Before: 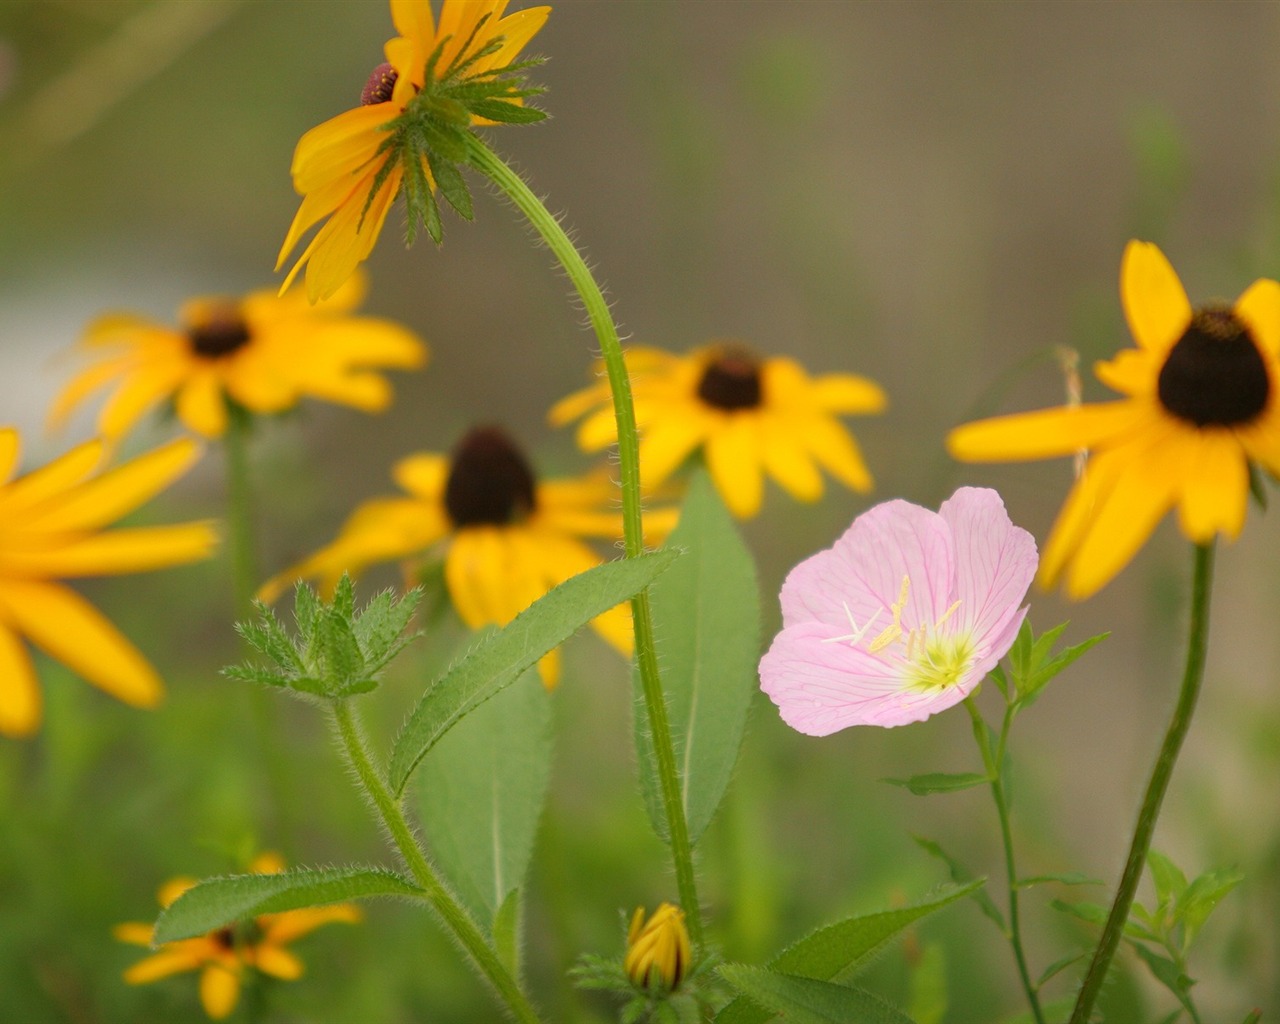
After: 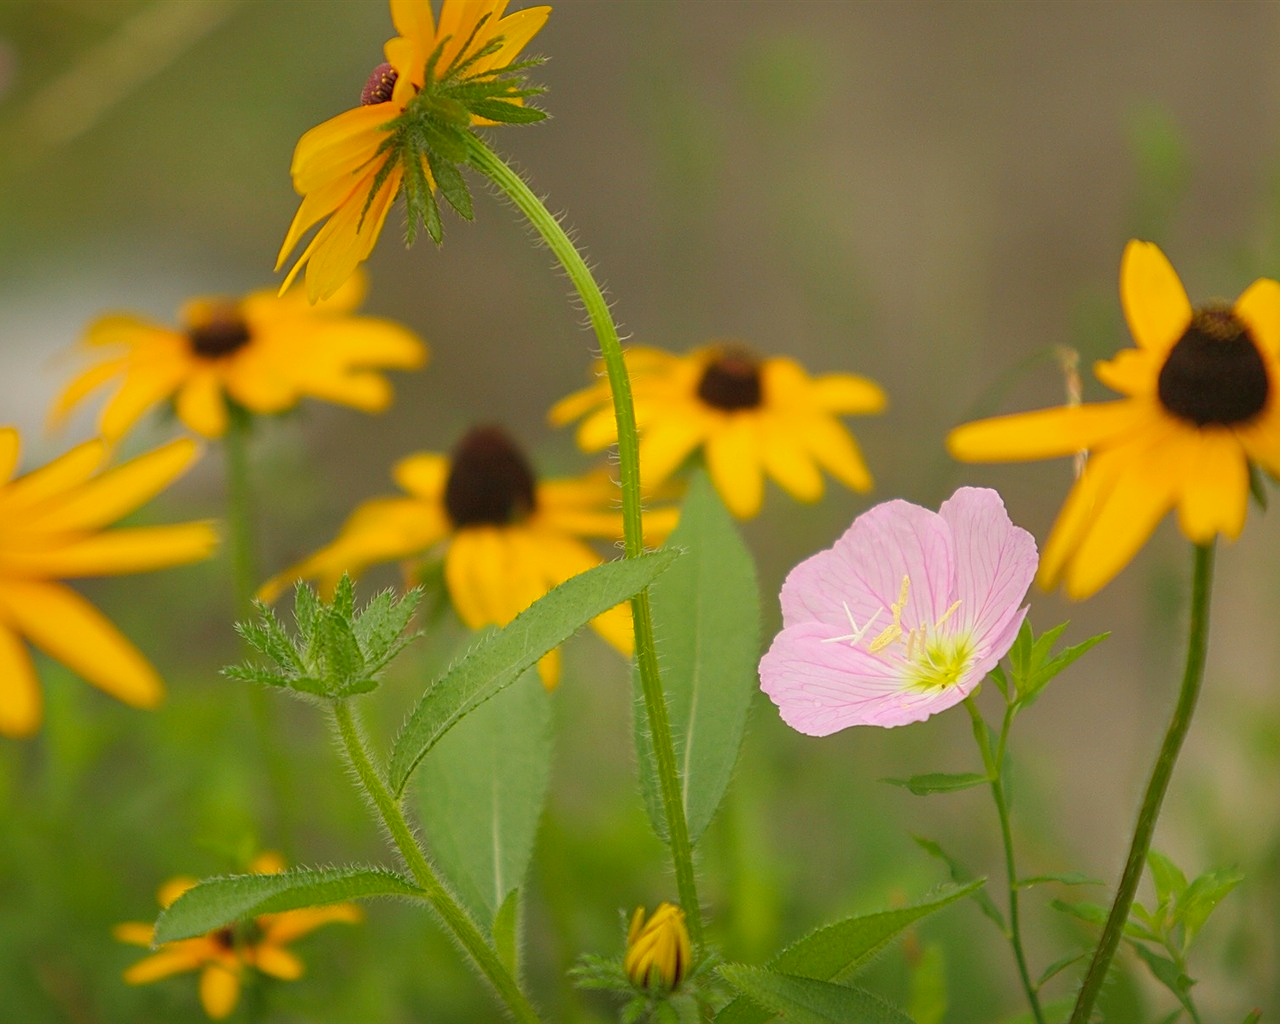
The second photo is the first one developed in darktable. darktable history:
shadows and highlights: on, module defaults
color balance rgb: linear chroma grading › global chroma 2.011%, linear chroma grading › mid-tones -0.677%, perceptual saturation grading › global saturation -0.1%, global vibrance 16.473%, saturation formula JzAzBz (2021)
sharpen: on, module defaults
